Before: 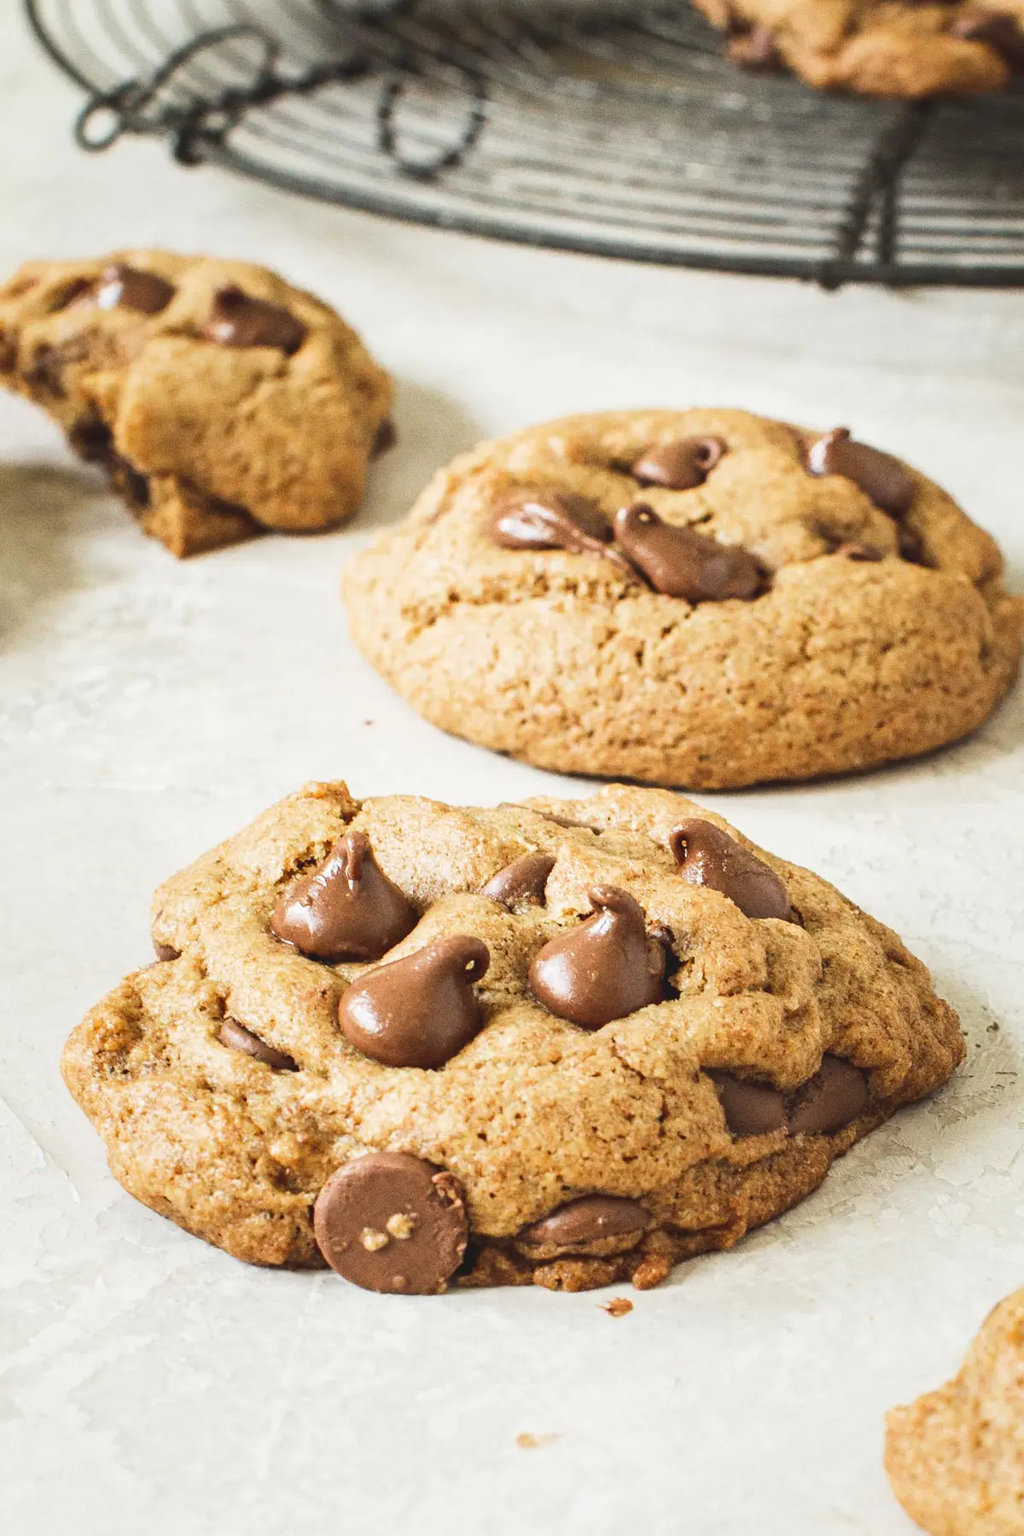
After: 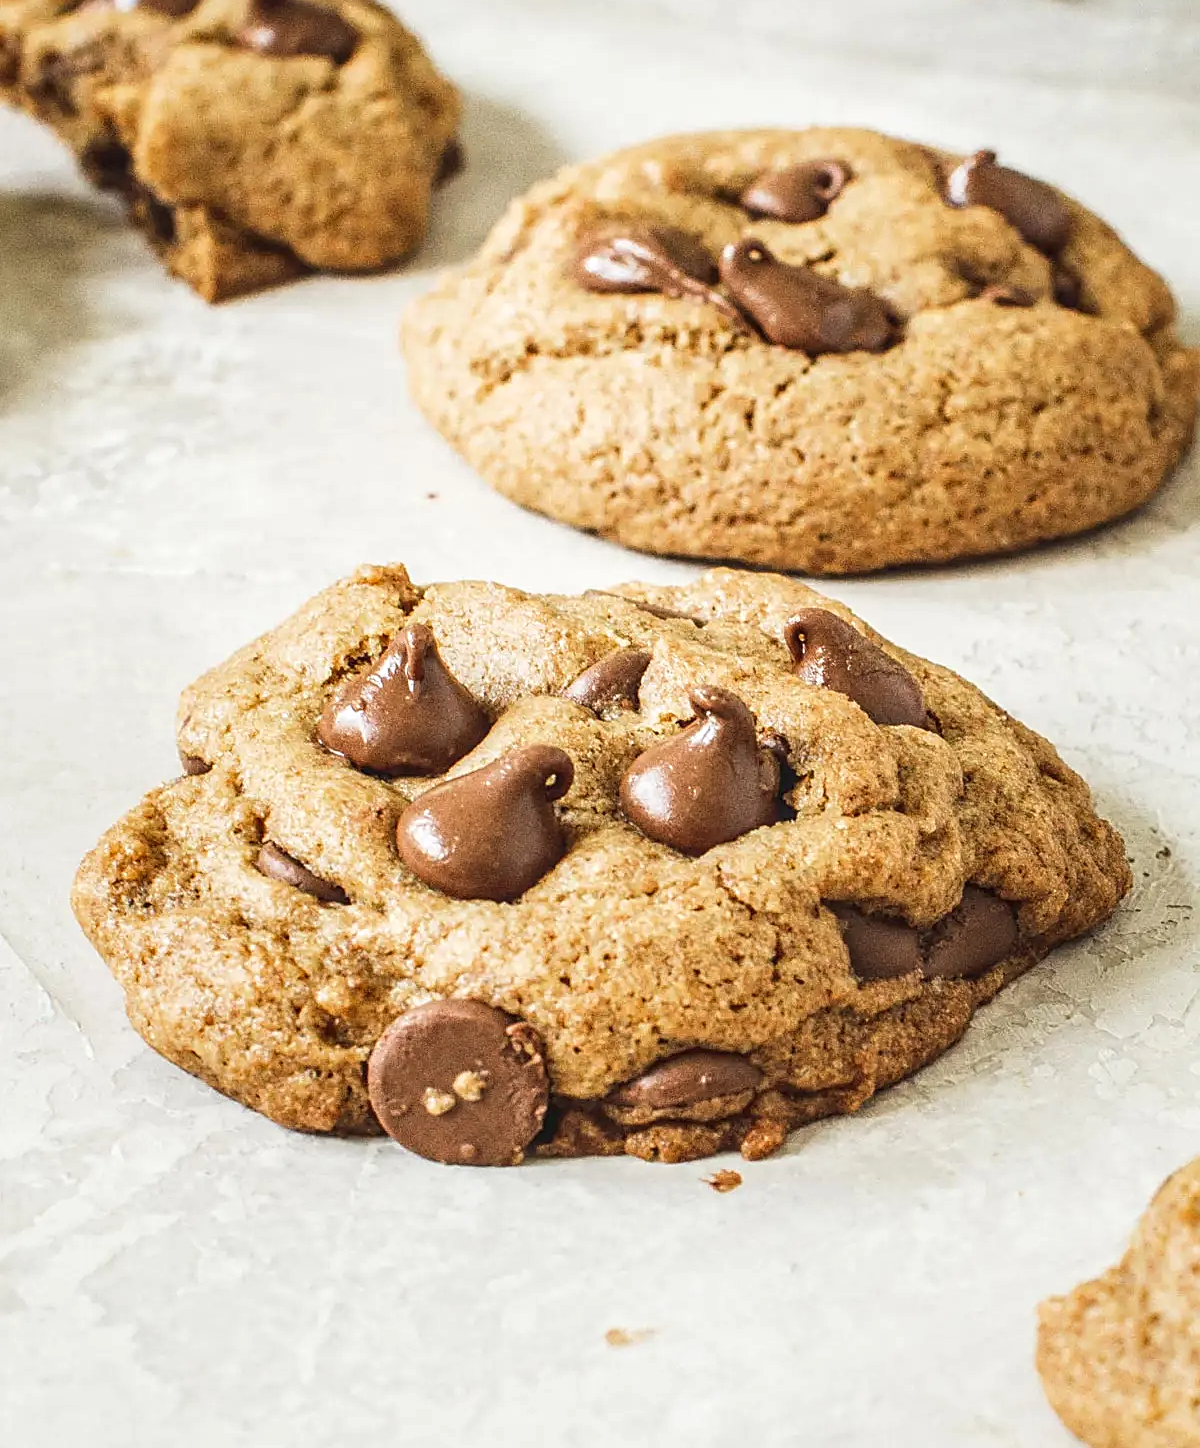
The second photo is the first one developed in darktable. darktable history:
sharpen: on, module defaults
local contrast: highlights 55%, shadows 52%, detail 130%, midtone range 0.445
crop and rotate: top 19.526%
